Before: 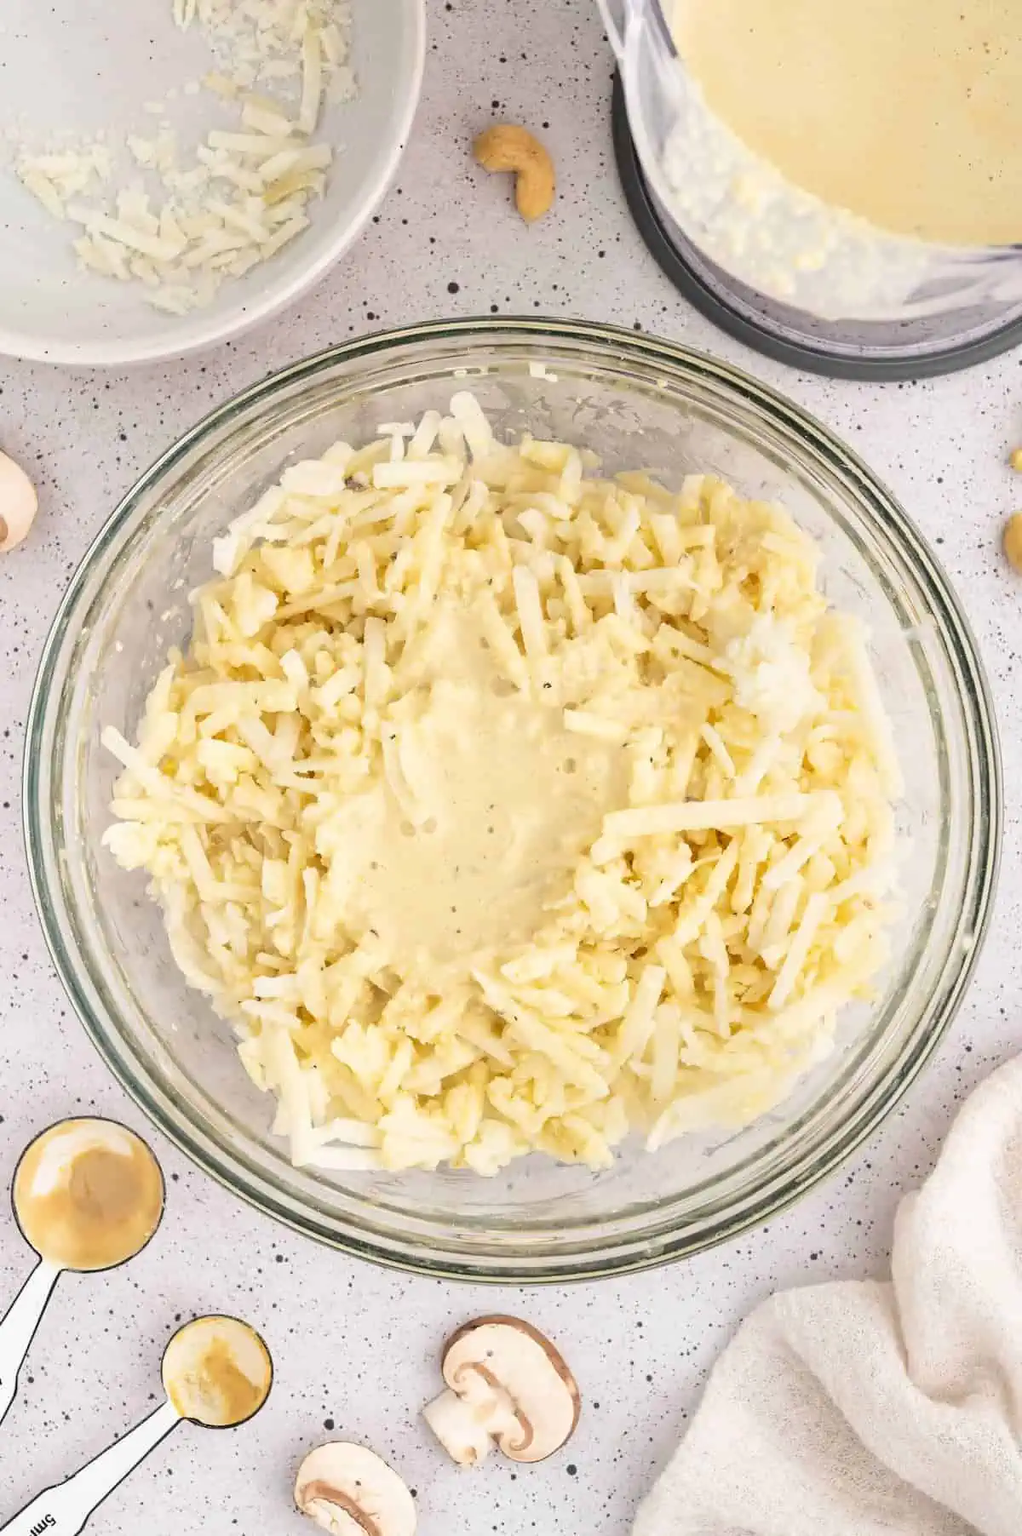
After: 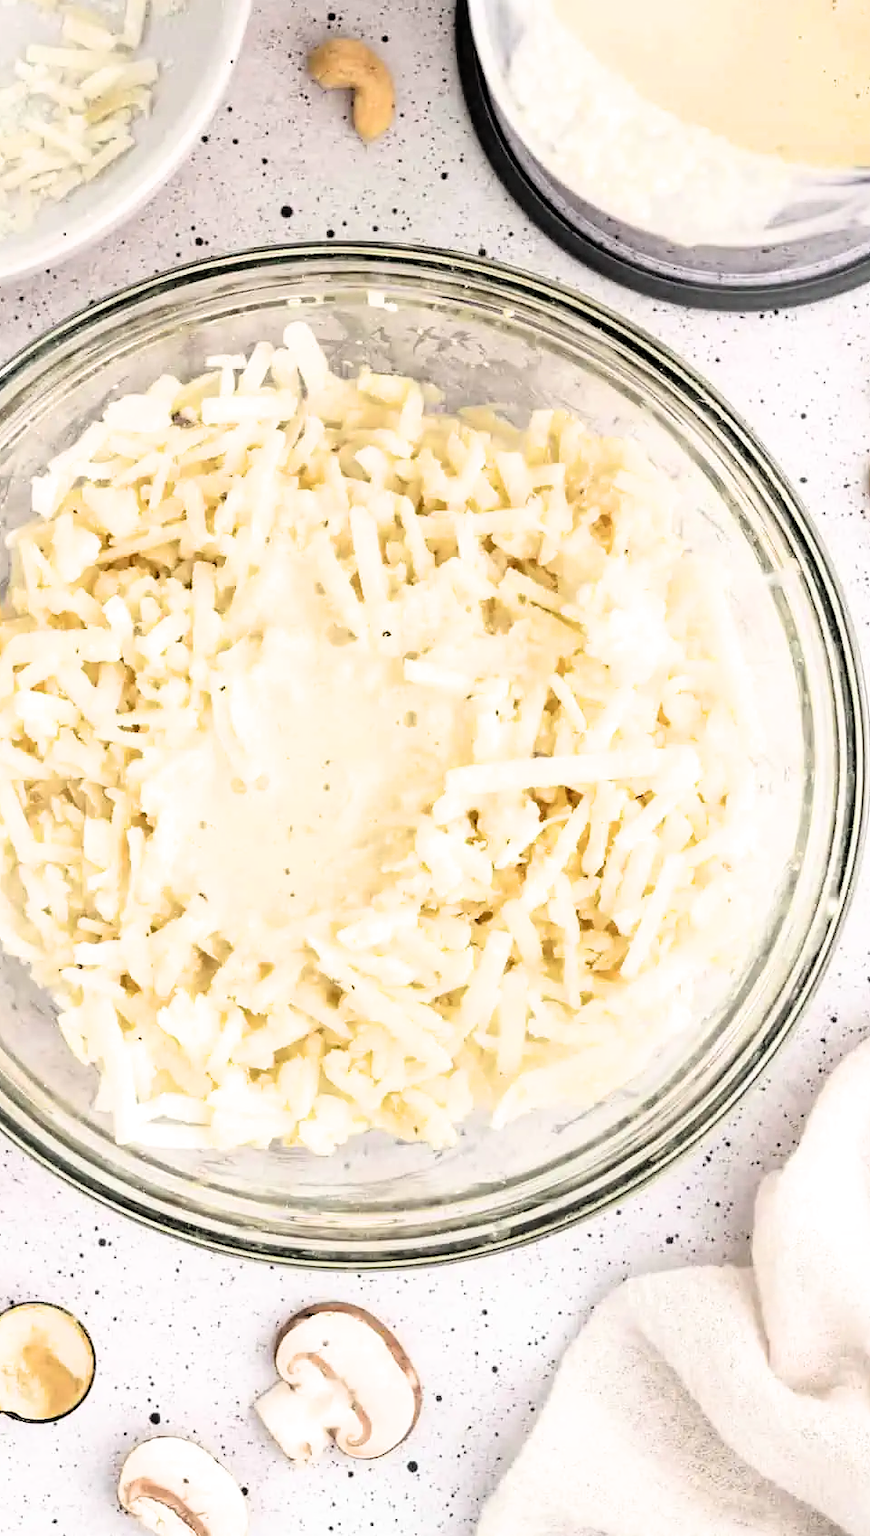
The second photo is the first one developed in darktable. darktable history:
crop and rotate: left 17.959%, top 5.771%, right 1.742%
filmic rgb: black relative exposure -3.57 EV, white relative exposure 2.29 EV, hardness 3.41
